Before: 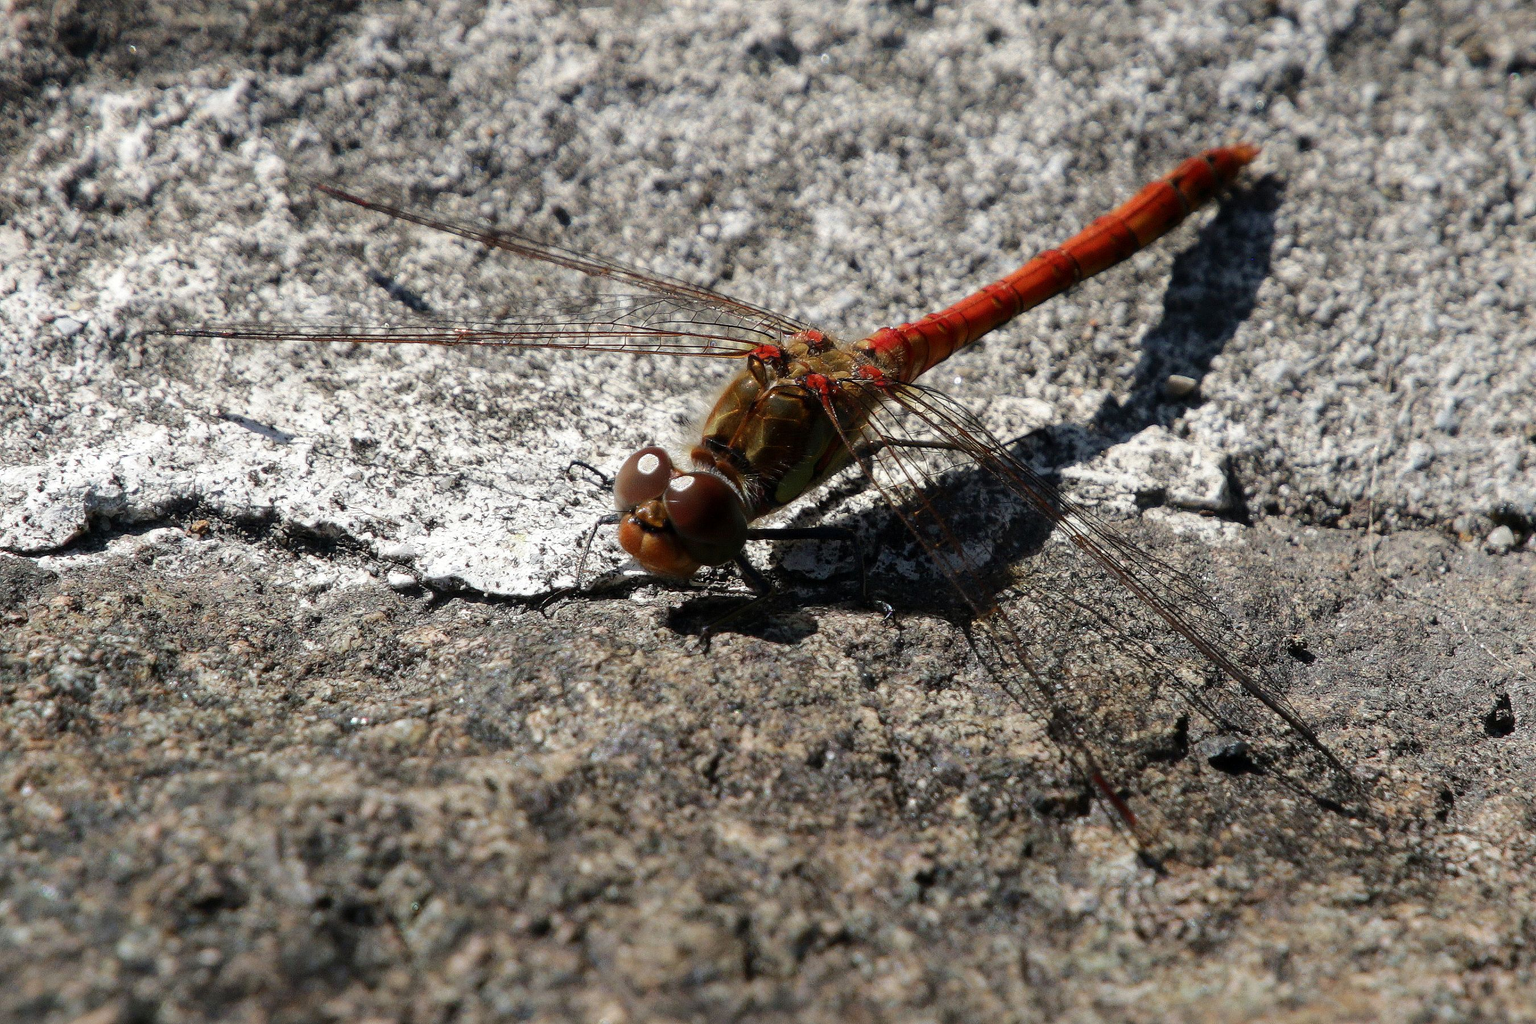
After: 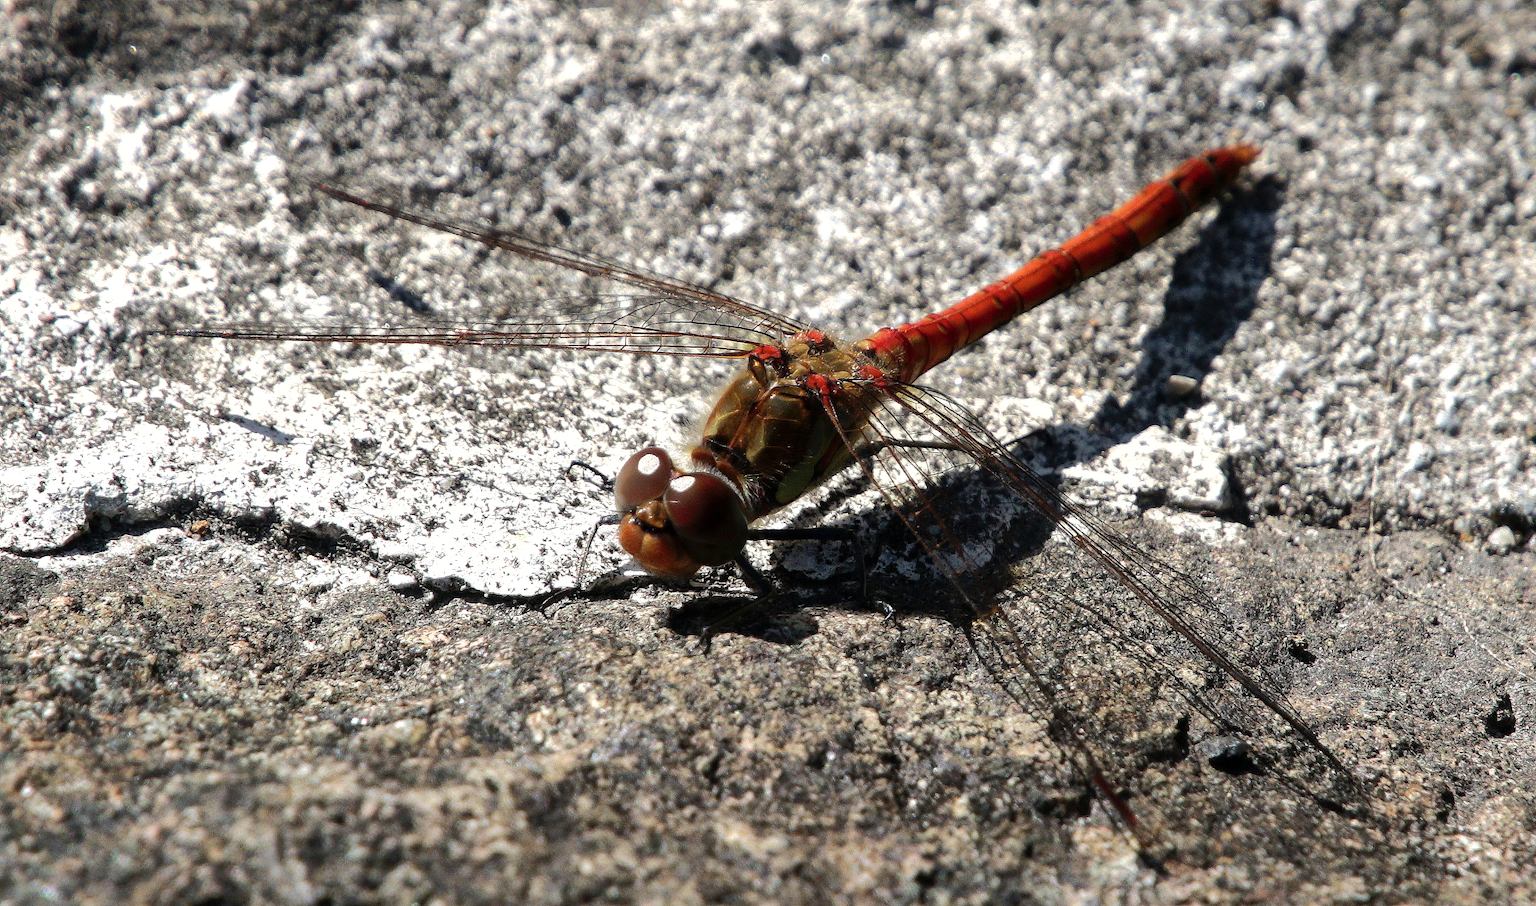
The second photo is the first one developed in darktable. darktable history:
shadows and highlights: on, module defaults
tone equalizer: -8 EV -0.733 EV, -7 EV -0.713 EV, -6 EV -0.572 EV, -5 EV -0.385 EV, -3 EV 0.396 EV, -2 EV 0.6 EV, -1 EV 0.676 EV, +0 EV 0.774 EV, edges refinement/feathering 500, mask exposure compensation -1.57 EV, preserve details no
crop and rotate: top 0%, bottom 11.503%
